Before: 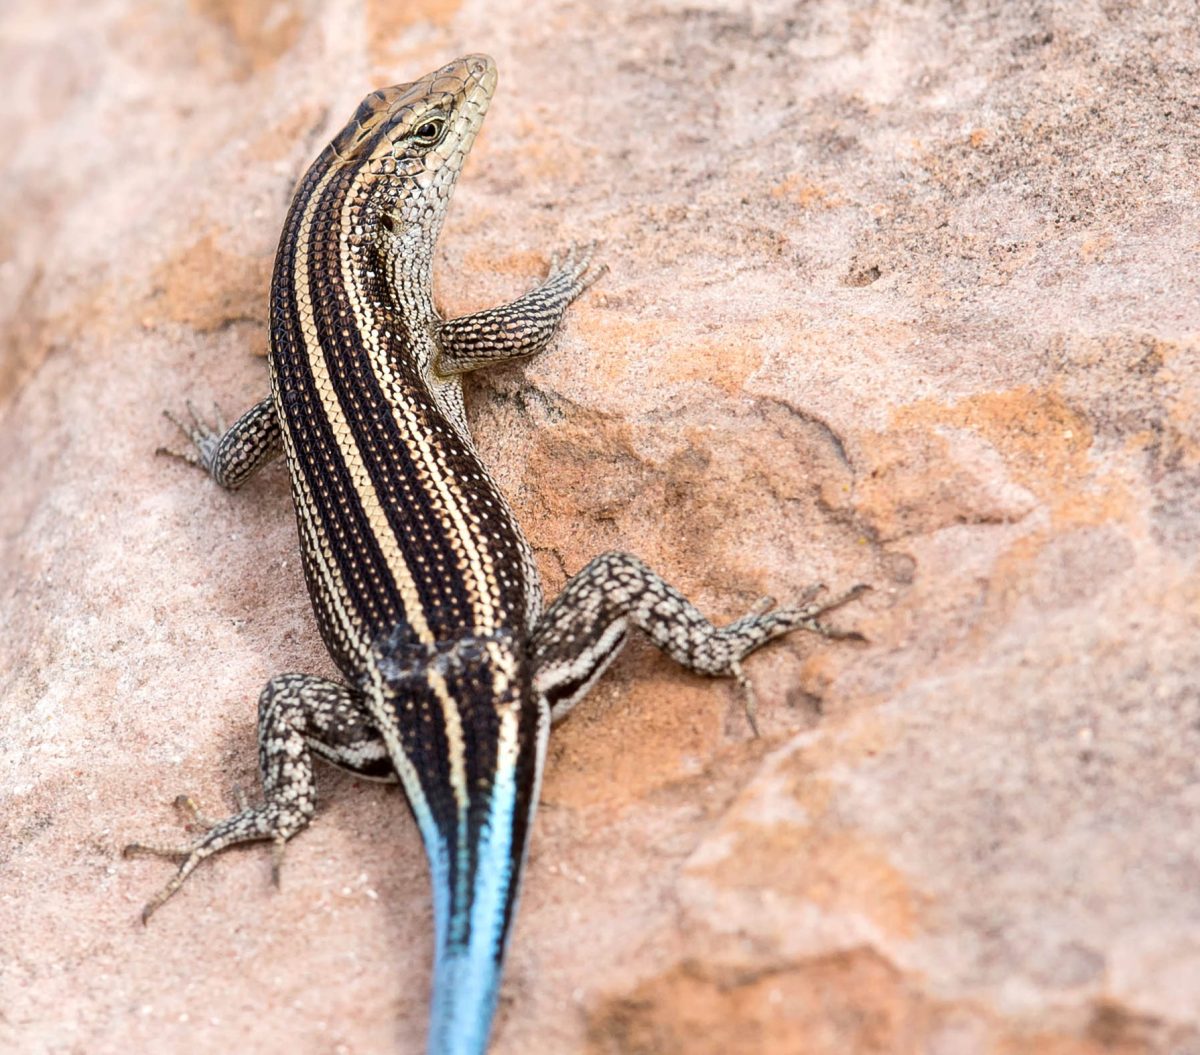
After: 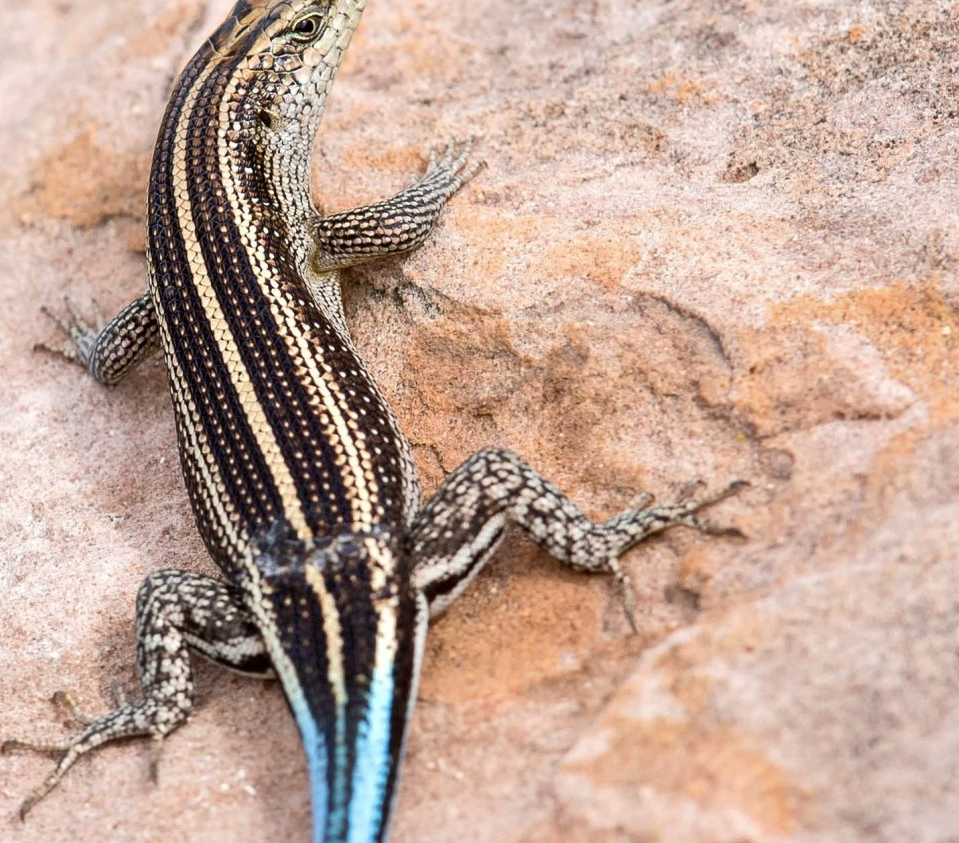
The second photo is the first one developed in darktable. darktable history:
crop and rotate: left 10.207%, top 10.019%, right 9.85%, bottom 10.045%
shadows and highlights: shadows 37.63, highlights -28.14, soften with gaussian
